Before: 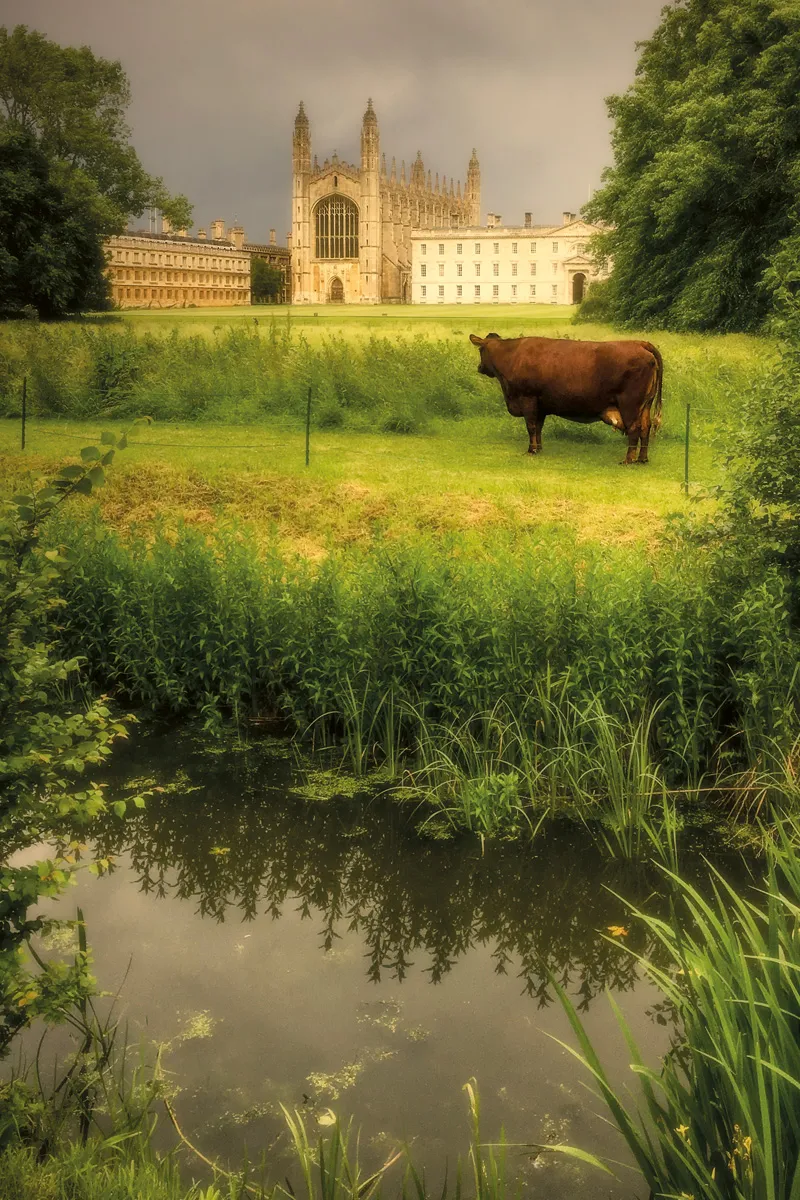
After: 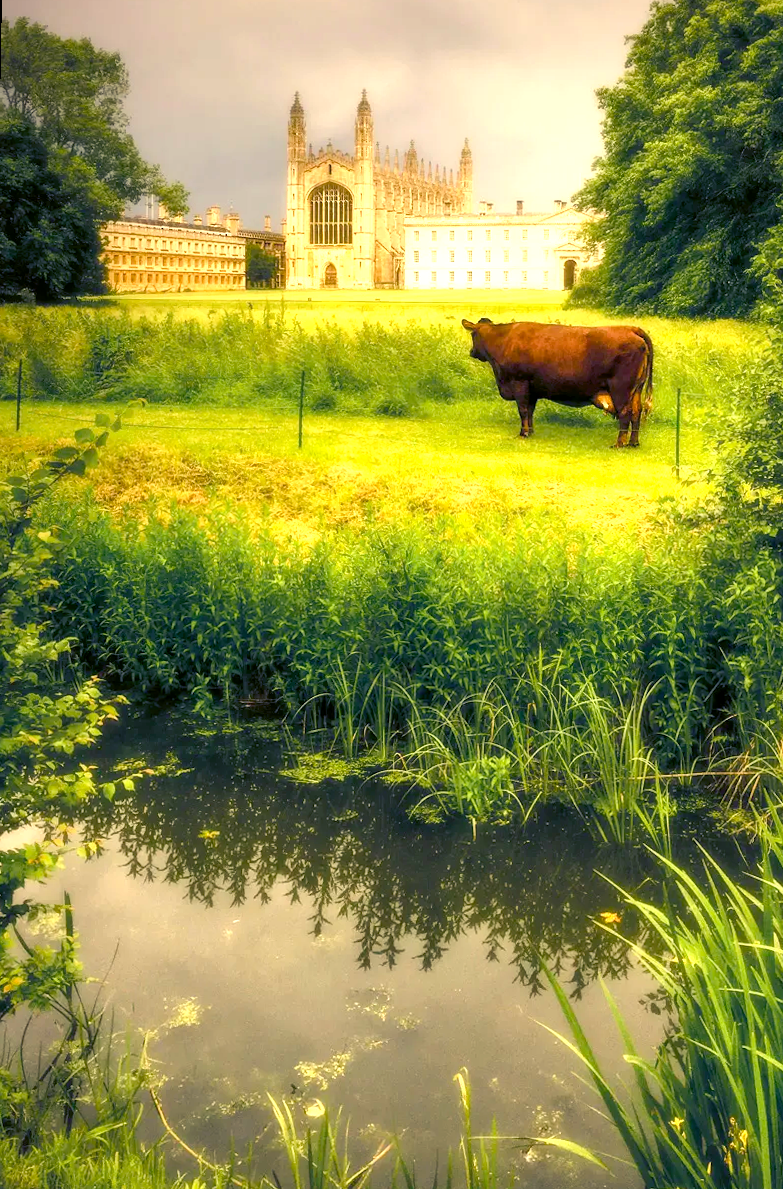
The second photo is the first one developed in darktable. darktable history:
rotate and perspective: rotation 0.226°, lens shift (vertical) -0.042, crop left 0.023, crop right 0.982, crop top 0.006, crop bottom 0.994
exposure: black level correction 0, exposure 1 EV, compensate exposure bias true, compensate highlight preservation false
color balance rgb: shadows lift › luminance -28.76%, shadows lift › chroma 15%, shadows lift › hue 270°, power › chroma 1%, power › hue 255°, highlights gain › luminance 7.14%, highlights gain › chroma 2%, highlights gain › hue 90°, global offset › luminance -0.29%, global offset › hue 260°, perceptual saturation grading › global saturation 20%, perceptual saturation grading › highlights -13.92%, perceptual saturation grading › shadows 50%
white balance: red 1.004, blue 1.024
